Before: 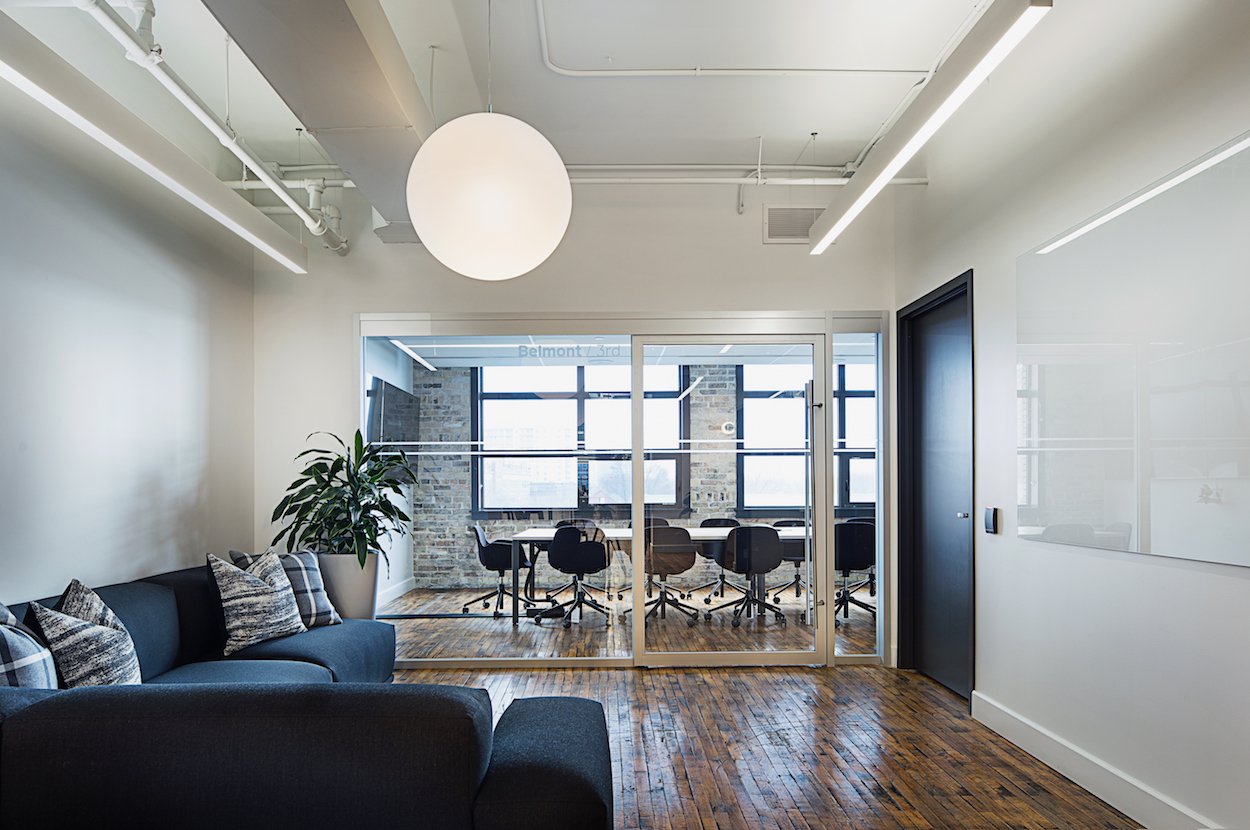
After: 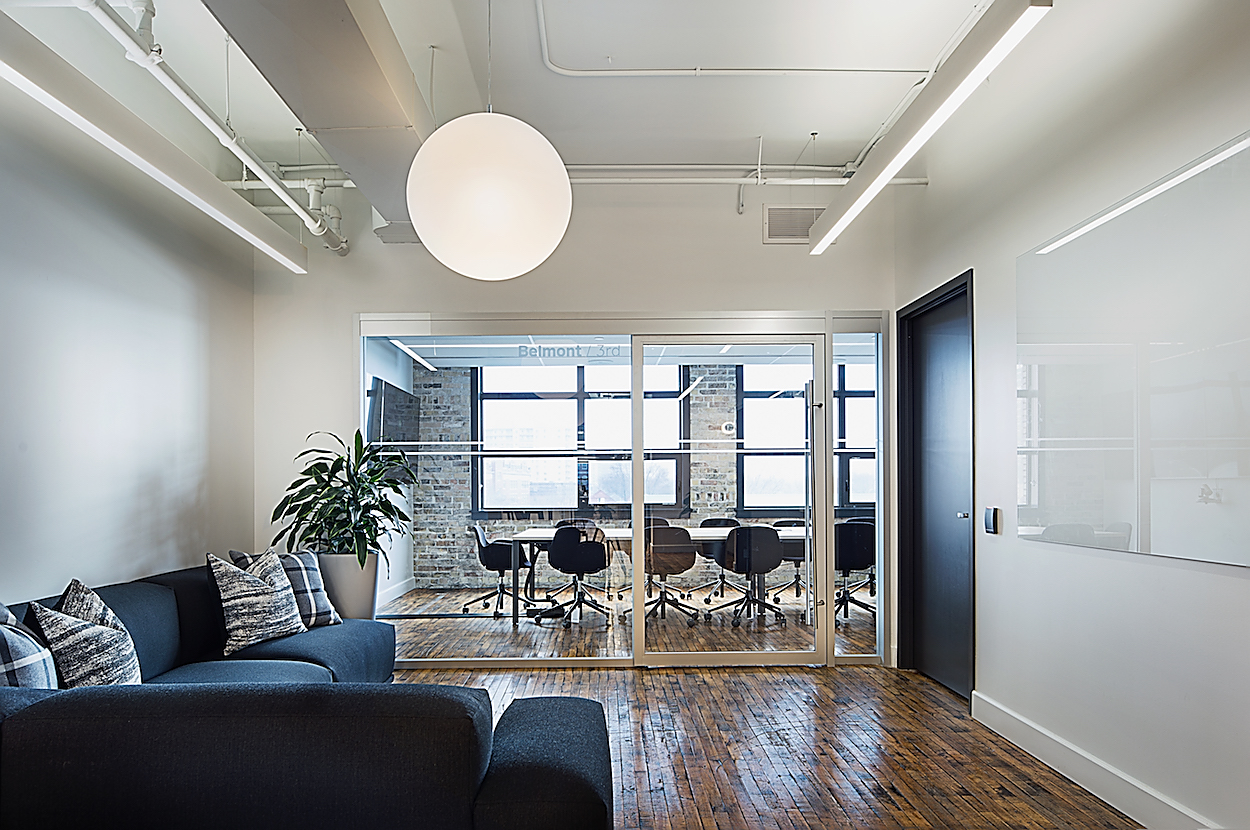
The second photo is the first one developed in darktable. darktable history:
sharpen: radius 1.383, amount 1.255, threshold 0.764
